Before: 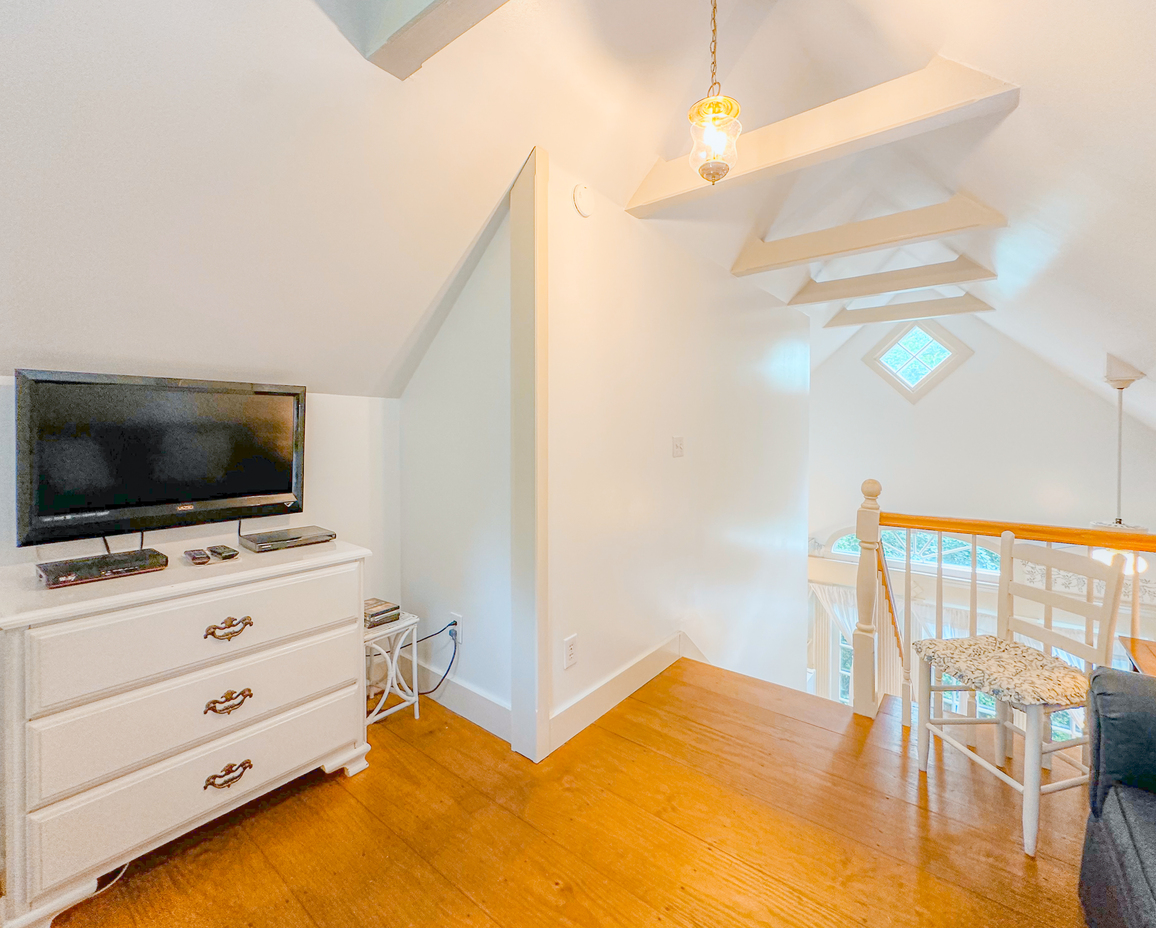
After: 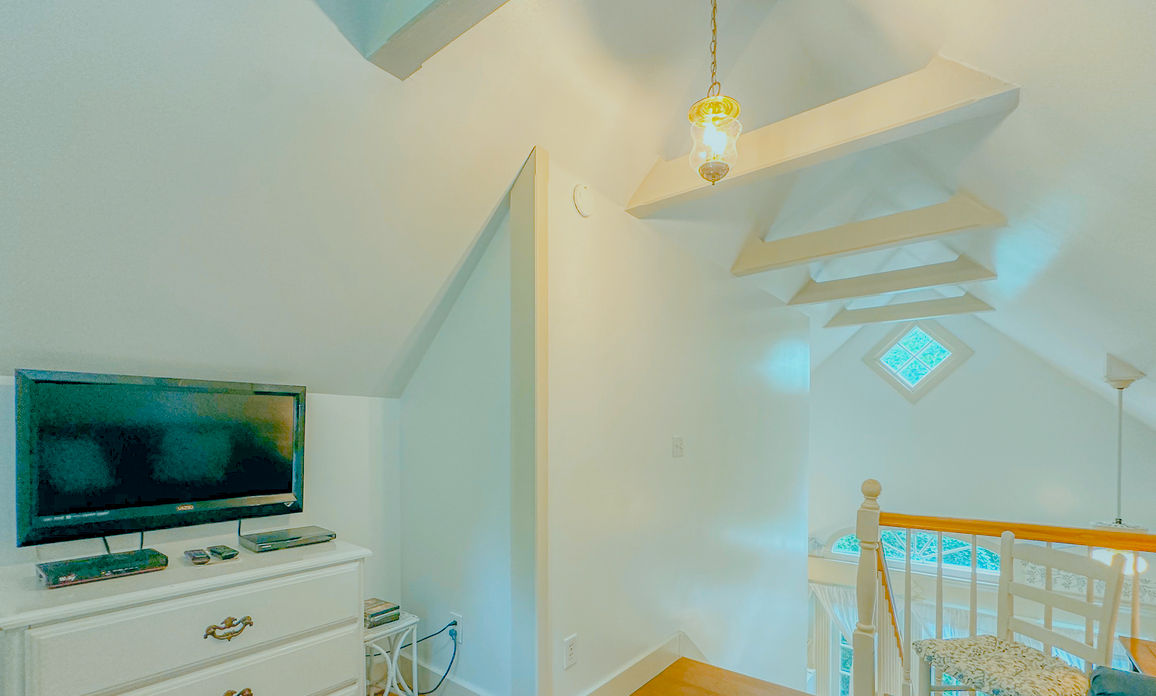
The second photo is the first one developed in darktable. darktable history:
crop: bottom 24.993%
tone equalizer: -8 EV 0.229 EV, -7 EV 0.417 EV, -6 EV 0.415 EV, -5 EV 0.259 EV, -3 EV -0.274 EV, -2 EV -0.411 EV, -1 EV -0.411 EV, +0 EV -0.238 EV, edges refinement/feathering 500, mask exposure compensation -1.57 EV, preserve details no
color balance rgb: global offset › luminance -0.538%, global offset › chroma 0.904%, global offset › hue 175.84°, perceptual saturation grading › global saturation 25.905%, global vibrance 14.821%
